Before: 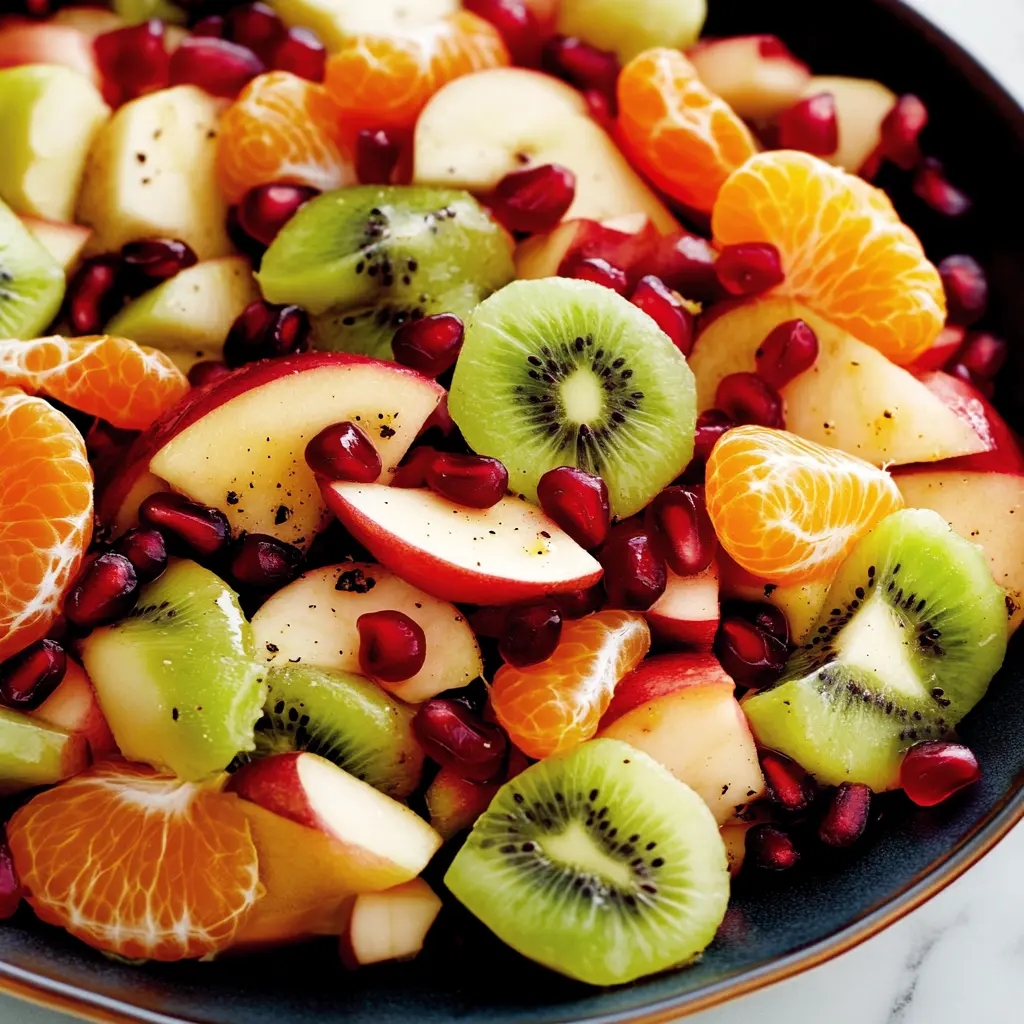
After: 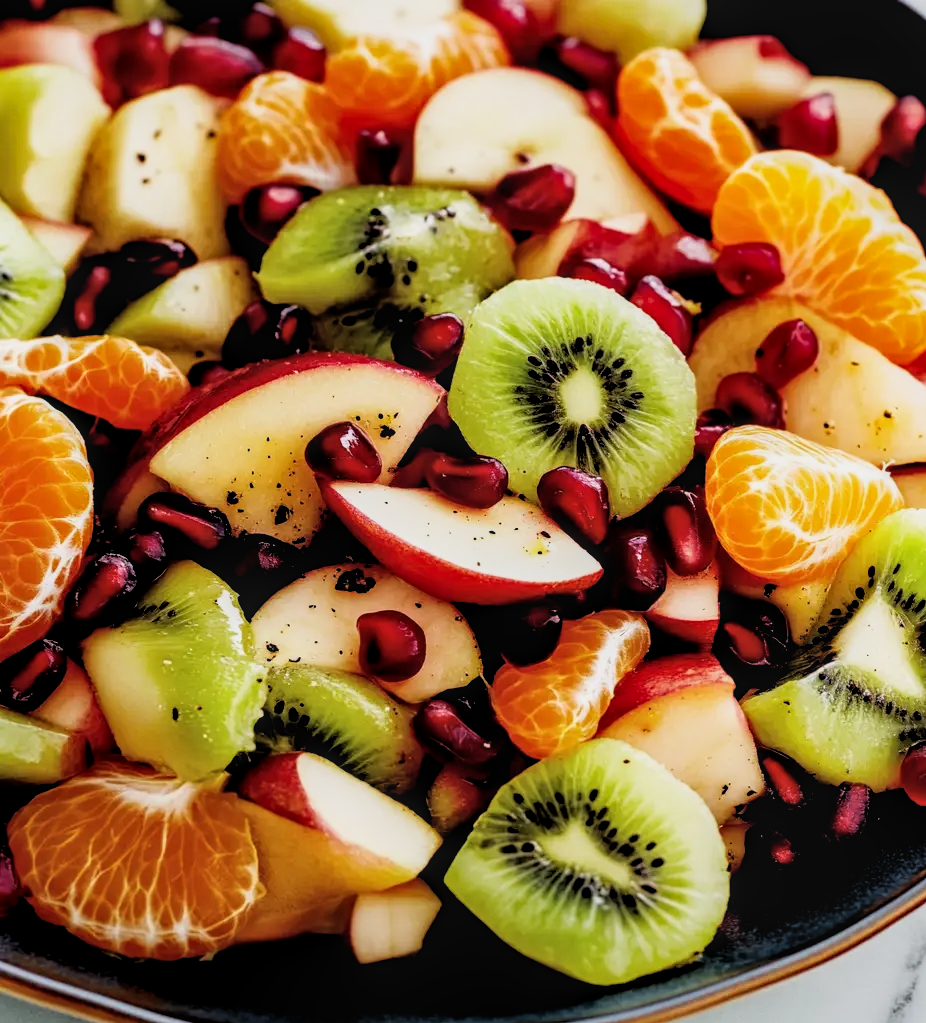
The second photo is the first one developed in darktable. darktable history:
filmic rgb: black relative exposure -3.92 EV, white relative exposure 3.14 EV, hardness 2.87
crop: right 9.509%, bottom 0.031%
rgb curve: curves: ch0 [(0, 0) (0.078, 0.051) (0.929, 0.956) (1, 1)], compensate middle gray true
local contrast: on, module defaults
